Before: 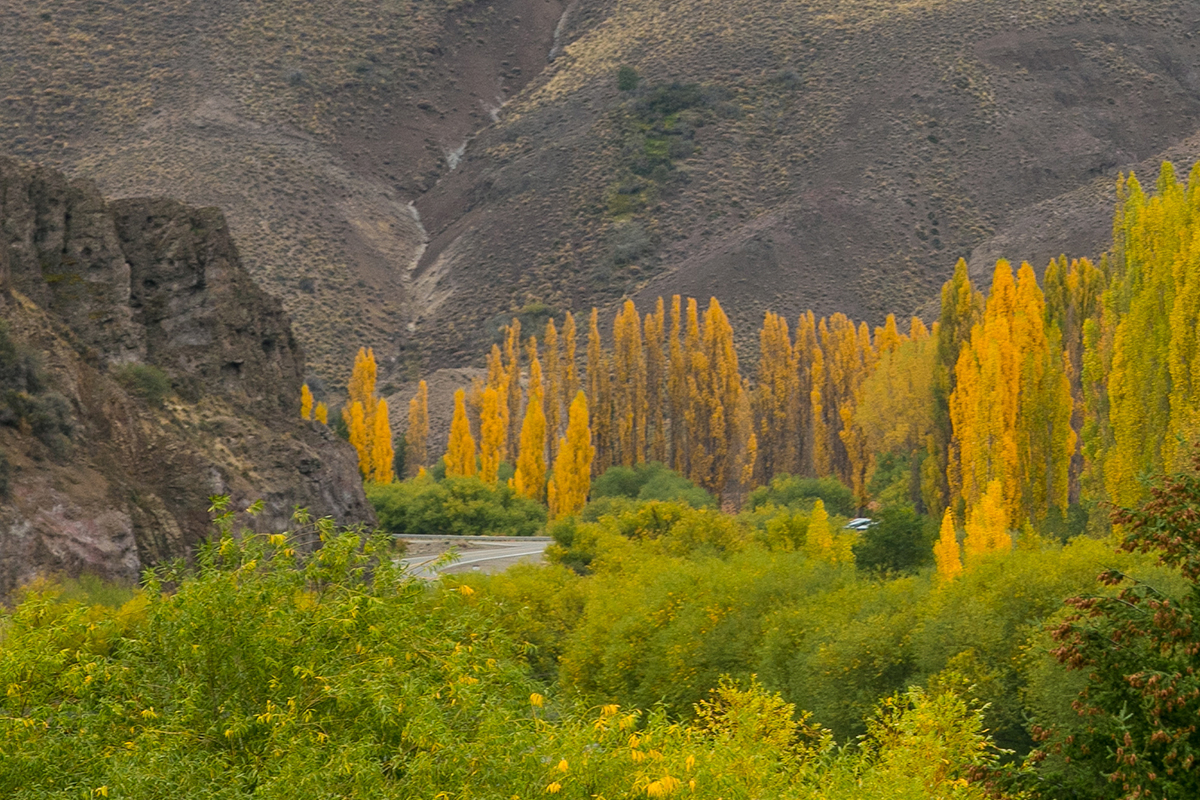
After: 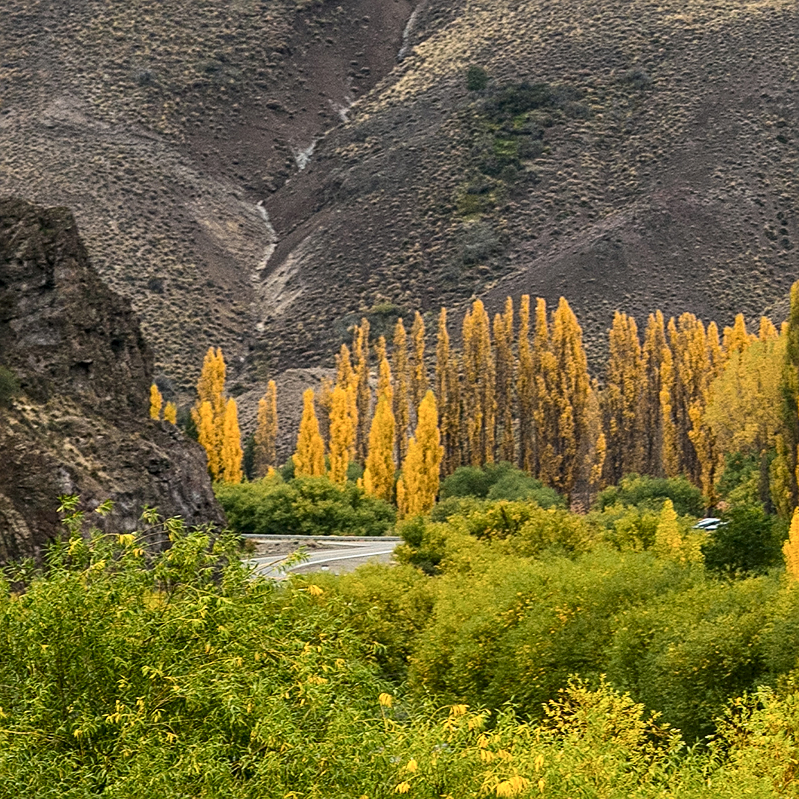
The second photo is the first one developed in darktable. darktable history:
crop and rotate: left 12.648%, right 20.685%
contrast brightness saturation: contrast 0.22
sharpen: on, module defaults
local contrast: highlights 83%, shadows 81%
